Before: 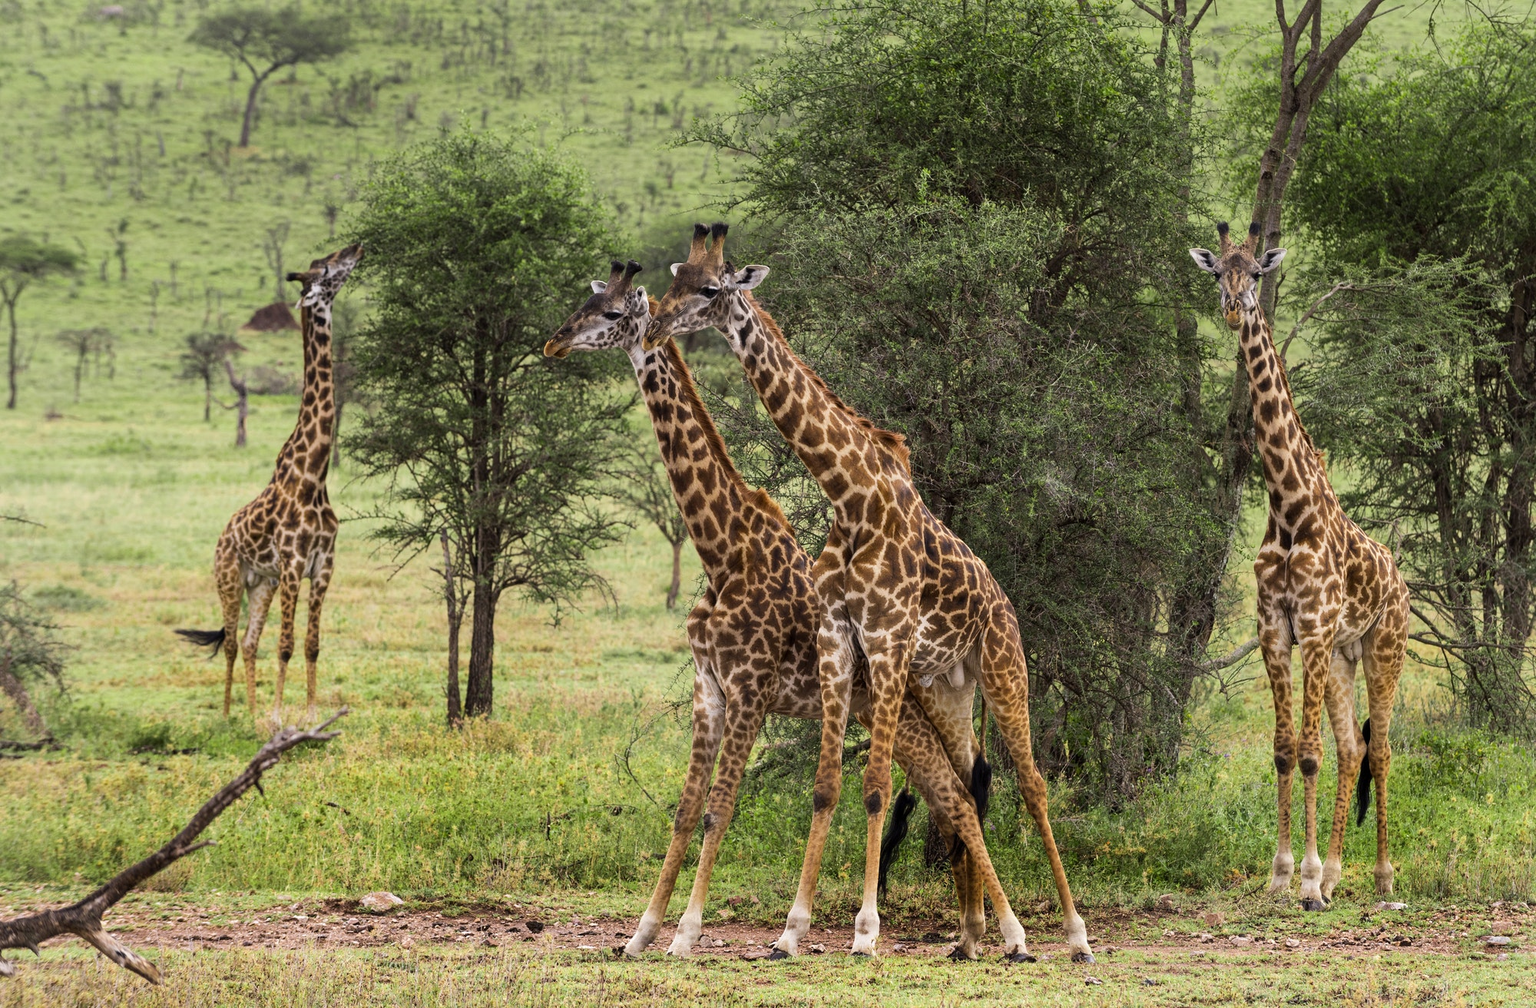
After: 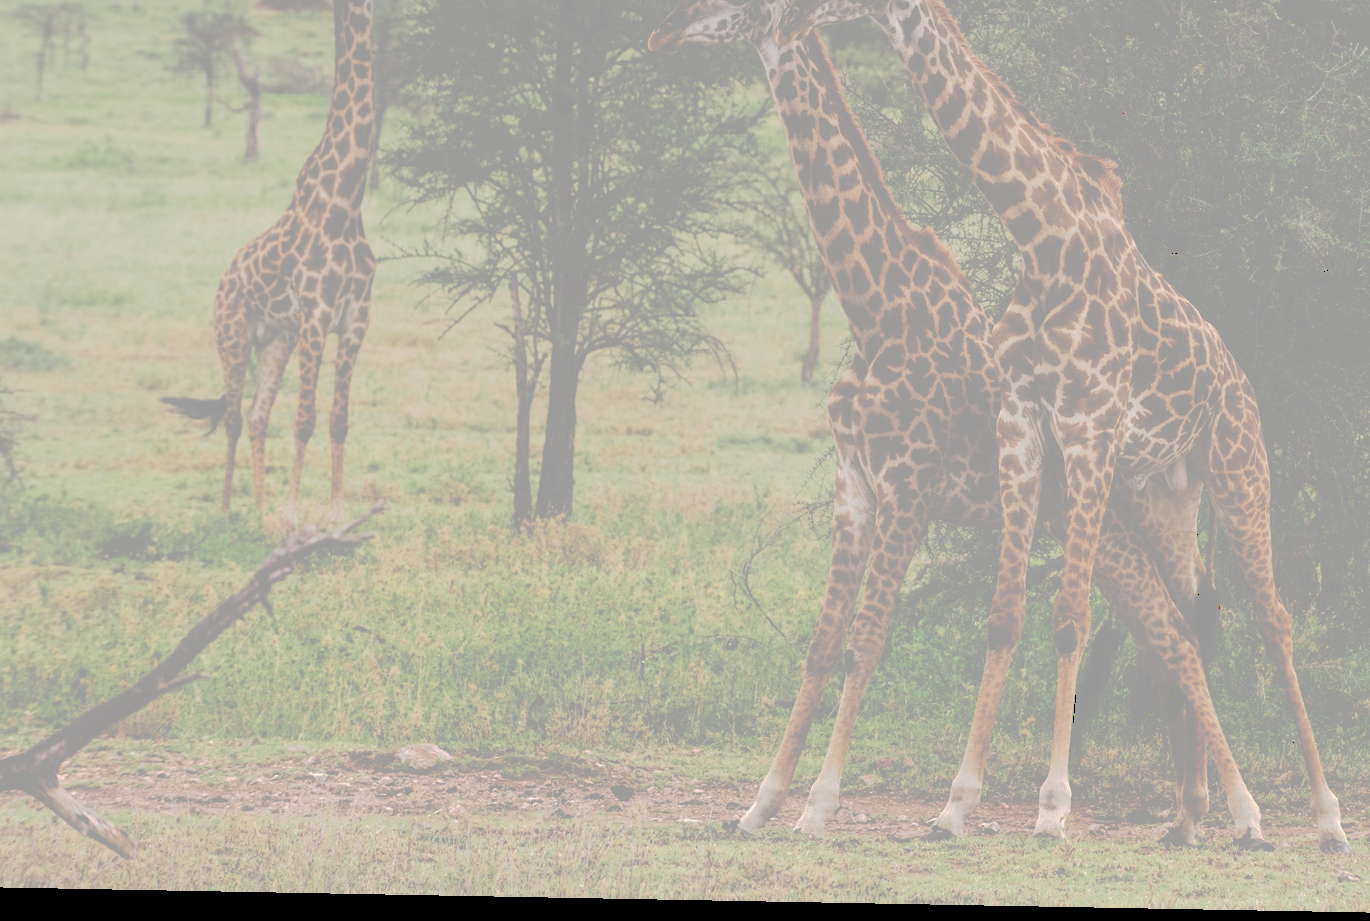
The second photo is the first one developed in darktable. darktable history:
crop and rotate: angle -1.05°, left 3.798%, top 31.647%, right 28.465%
haze removal: strength -0.096, compatibility mode true, adaptive false
tone curve: curves: ch0 [(0, 0) (0.003, 0.626) (0.011, 0.626) (0.025, 0.63) (0.044, 0.631) (0.069, 0.632) (0.1, 0.636) (0.136, 0.637) (0.177, 0.641) (0.224, 0.642) (0.277, 0.646) (0.335, 0.649) (0.399, 0.661) (0.468, 0.679) (0.543, 0.702) (0.623, 0.732) (0.709, 0.769) (0.801, 0.804) (0.898, 0.847) (1, 1)], preserve colors none
